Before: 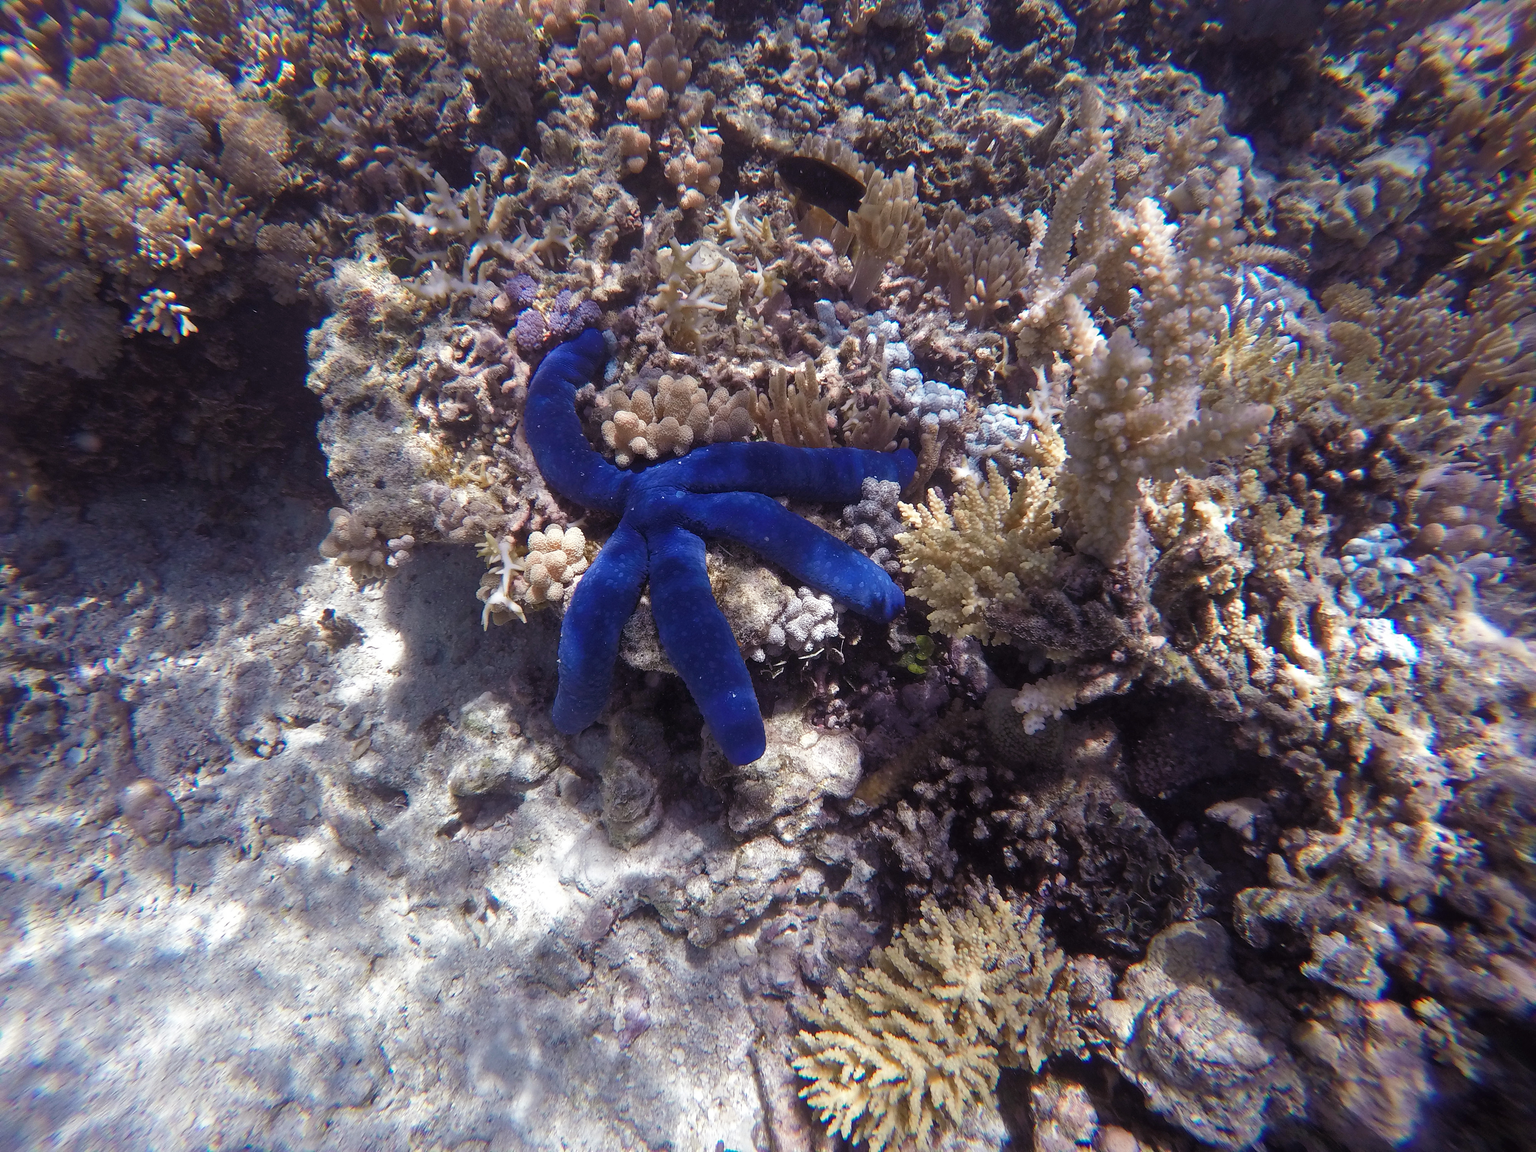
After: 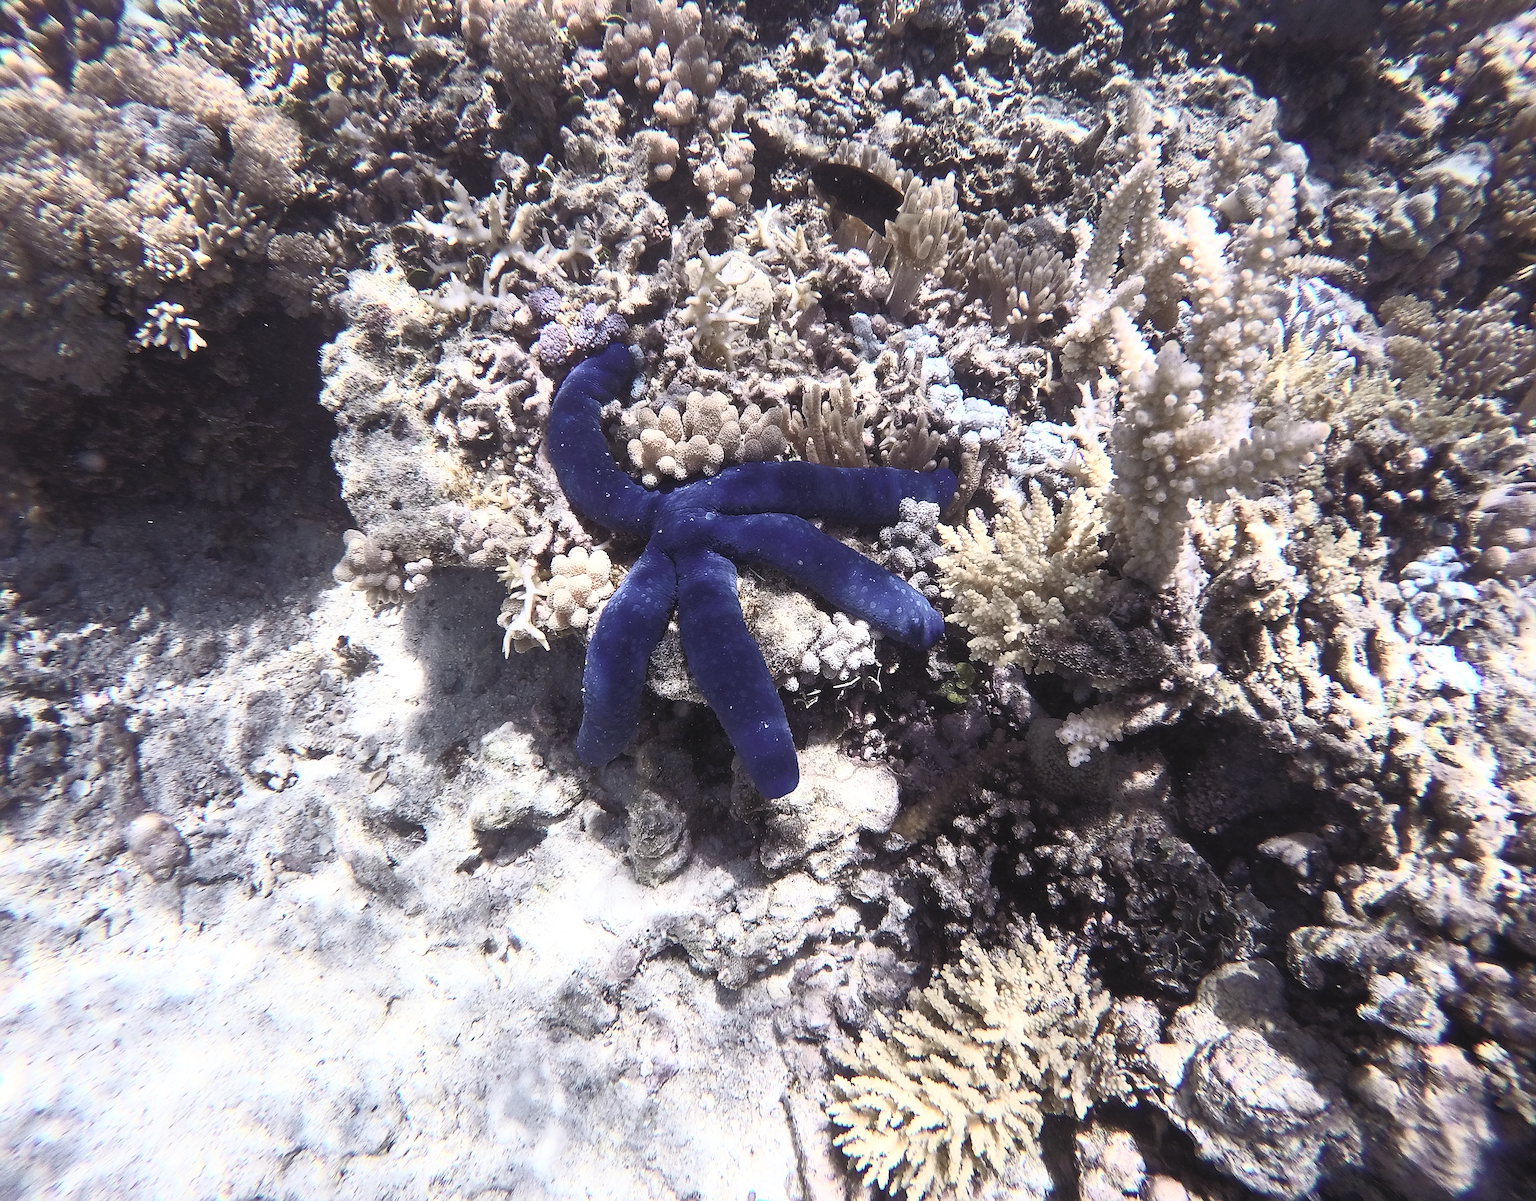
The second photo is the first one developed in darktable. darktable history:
contrast brightness saturation: contrast 0.57, brightness 0.57, saturation -0.34
sharpen: on, module defaults
crop: right 4.126%, bottom 0.031%
